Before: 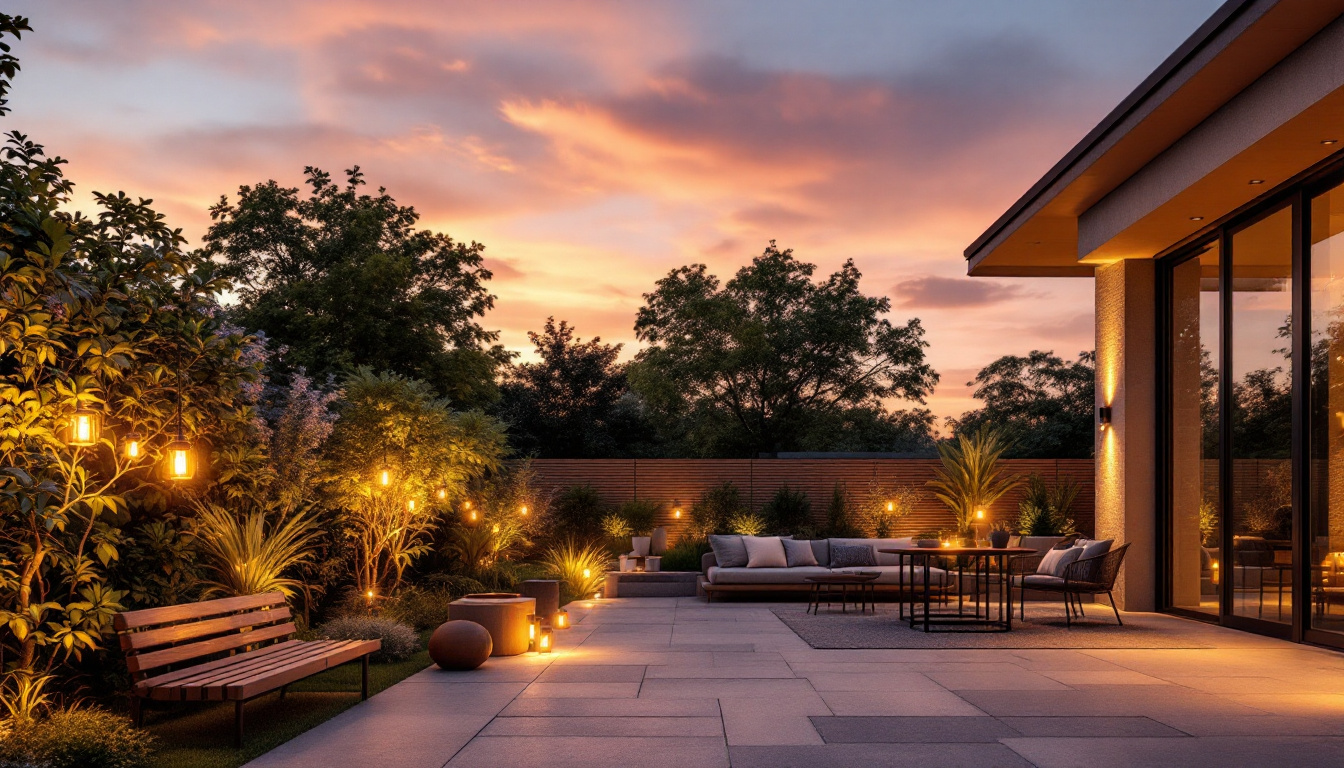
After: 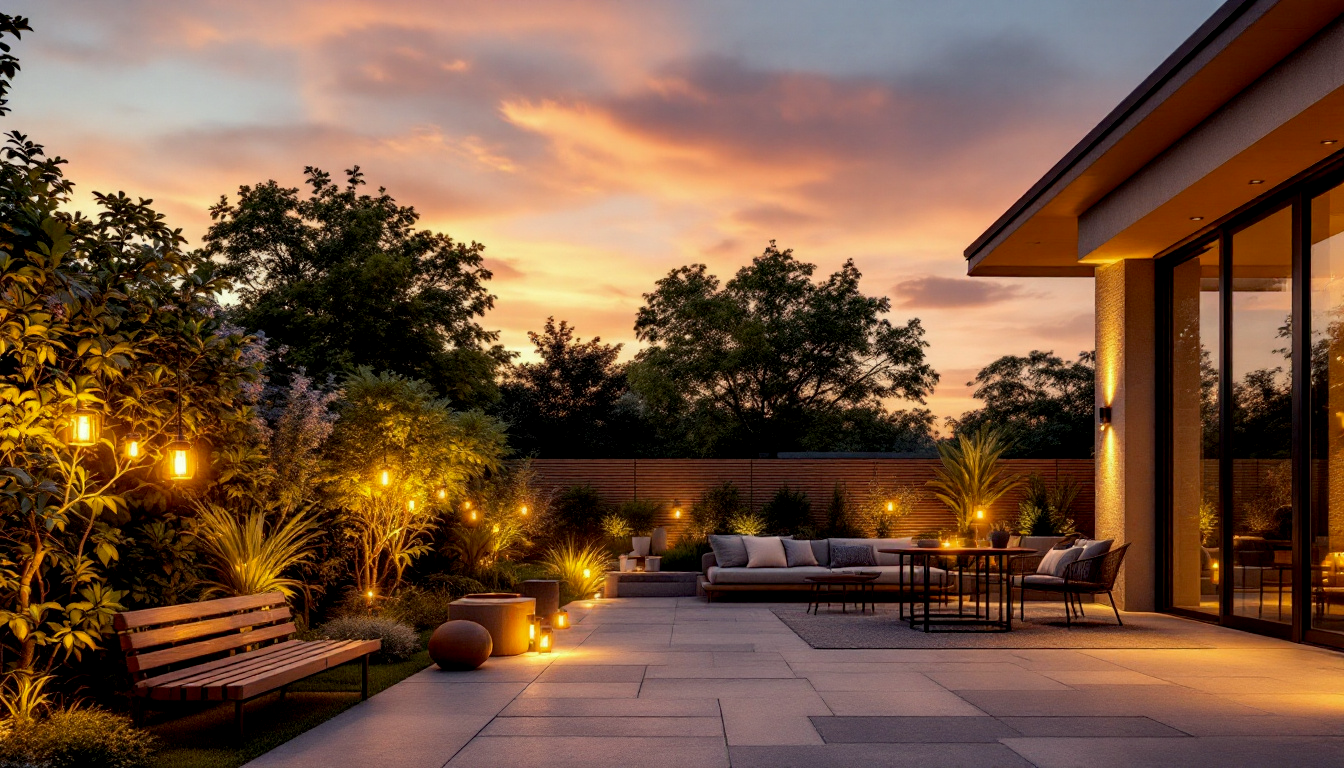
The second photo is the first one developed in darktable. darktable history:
exposure: black level correction 0.005, exposure 0.003 EV, compensate highlight preservation false
color correction: highlights a* -4.26, highlights b* 7.2
